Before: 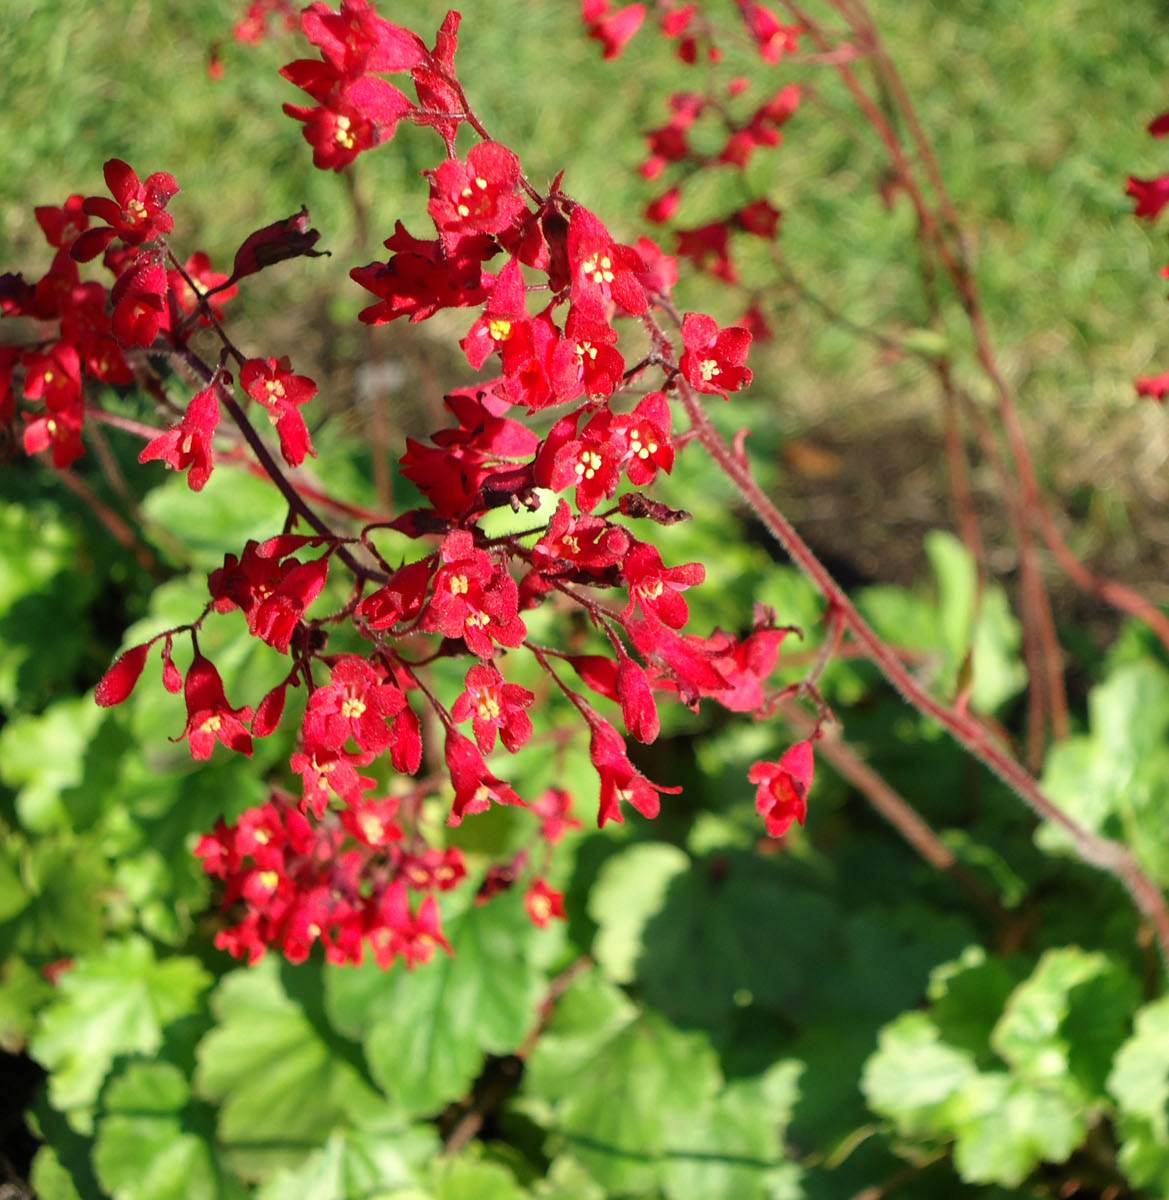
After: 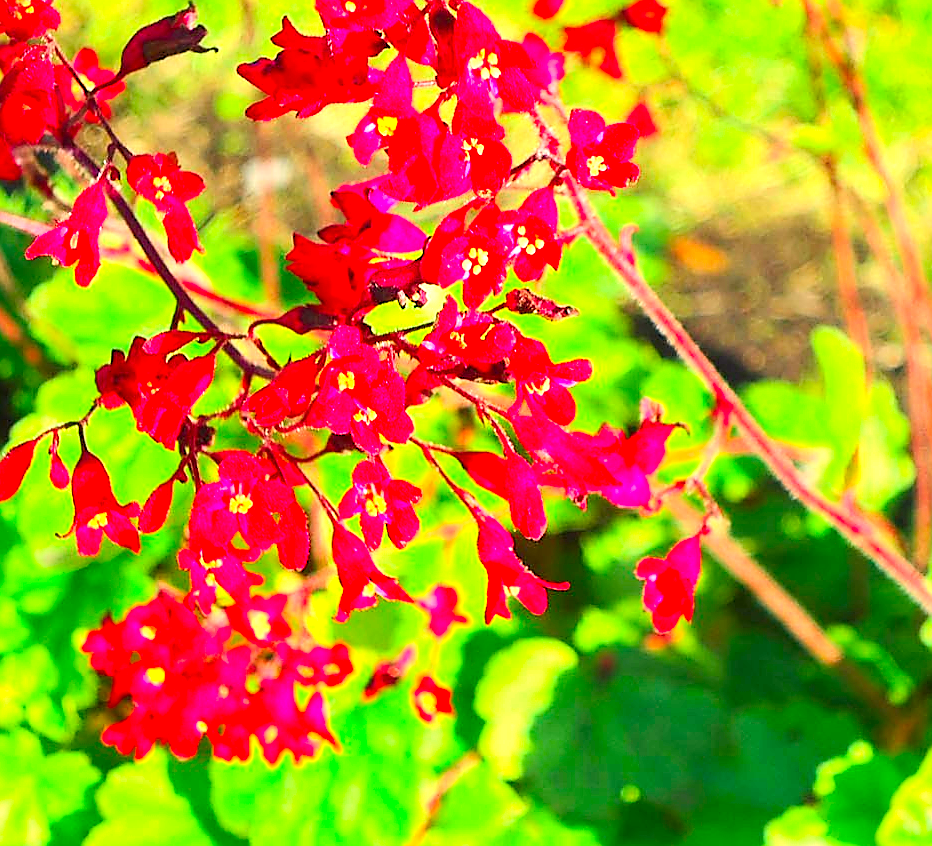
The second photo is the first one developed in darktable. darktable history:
contrast brightness saturation: contrast 0.196, brightness 0.193, saturation 0.798
sharpen: radius 1.4, amount 1.24, threshold 0.766
crop: left 9.677%, top 17.015%, right 10.572%, bottom 12.408%
levels: levels [0, 0.498, 0.996]
exposure: exposure 1.229 EV, compensate highlight preservation false
